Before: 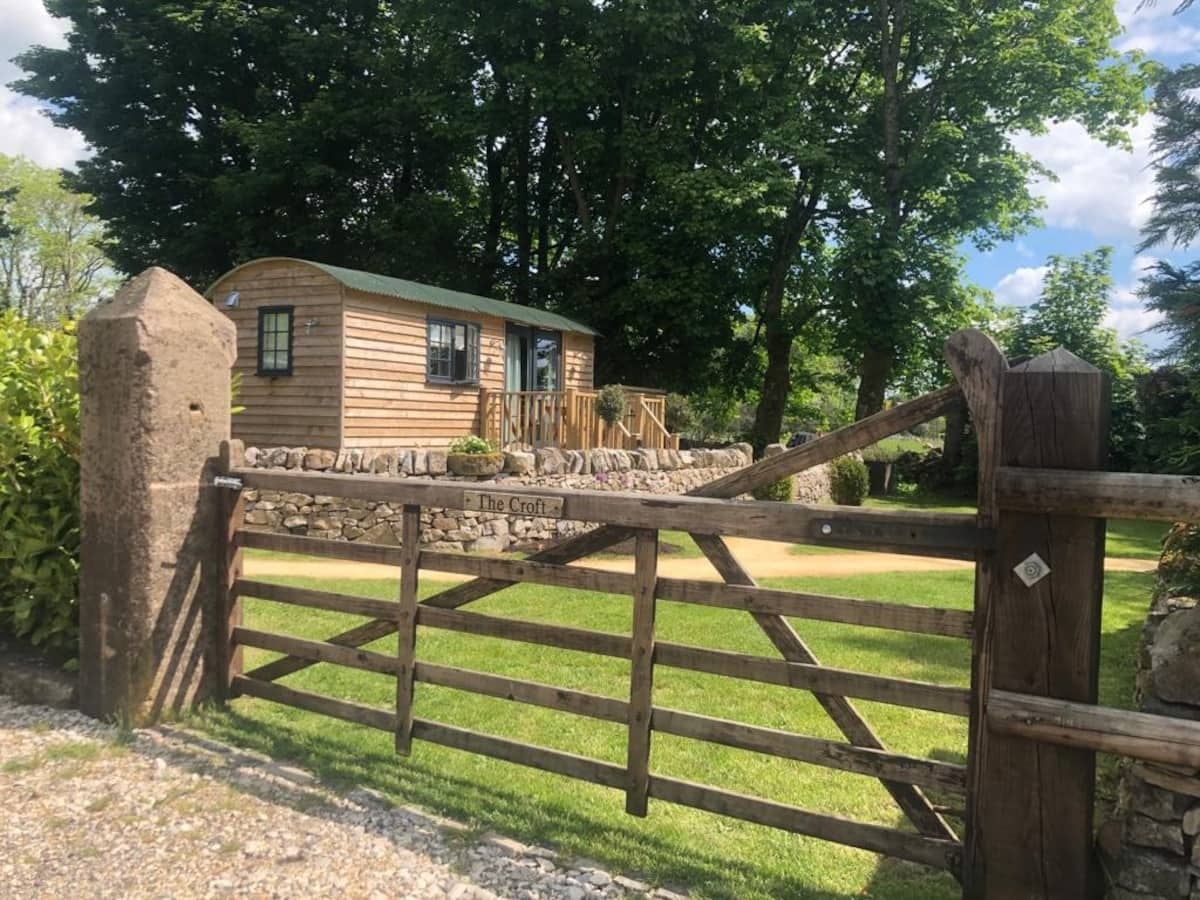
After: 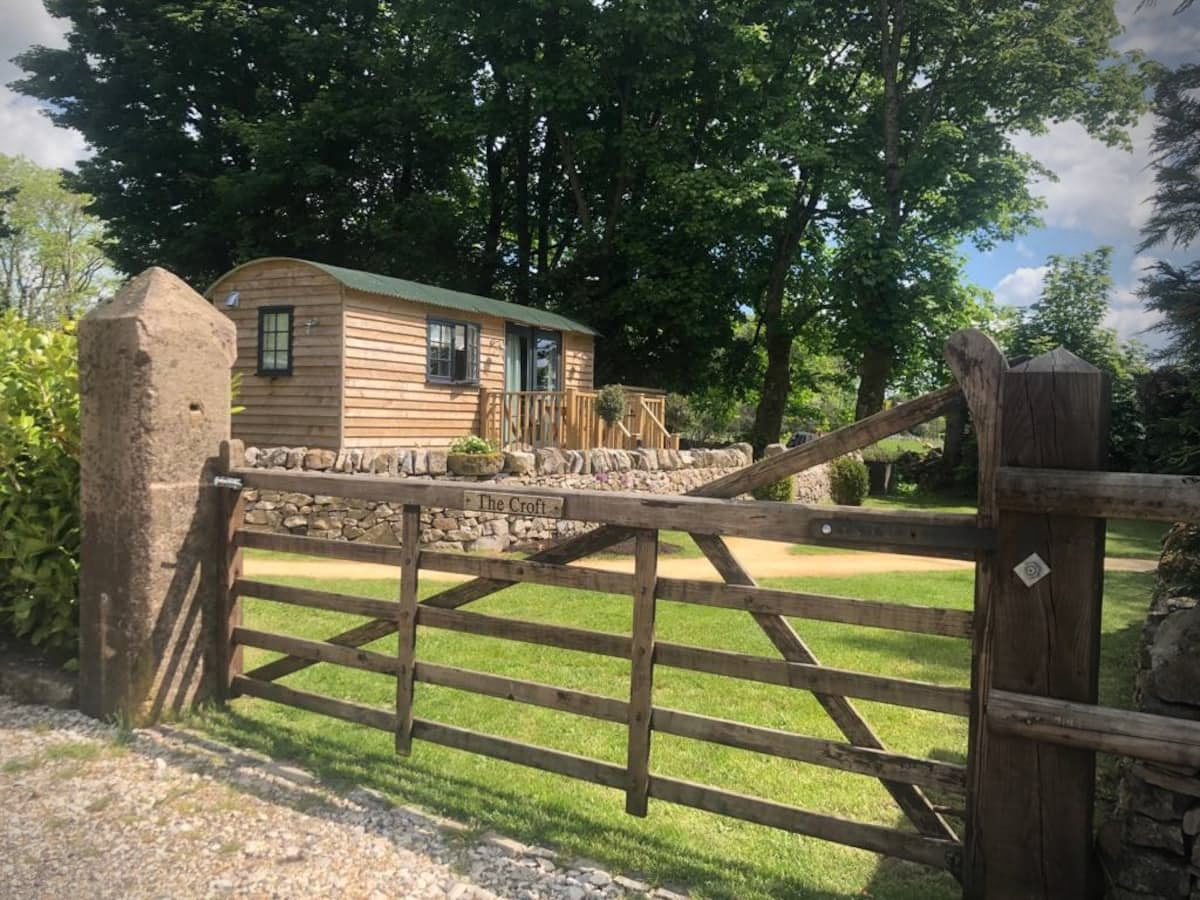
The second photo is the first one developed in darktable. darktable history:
vignetting: brightness -0.678, center (-0.149, 0.012)
